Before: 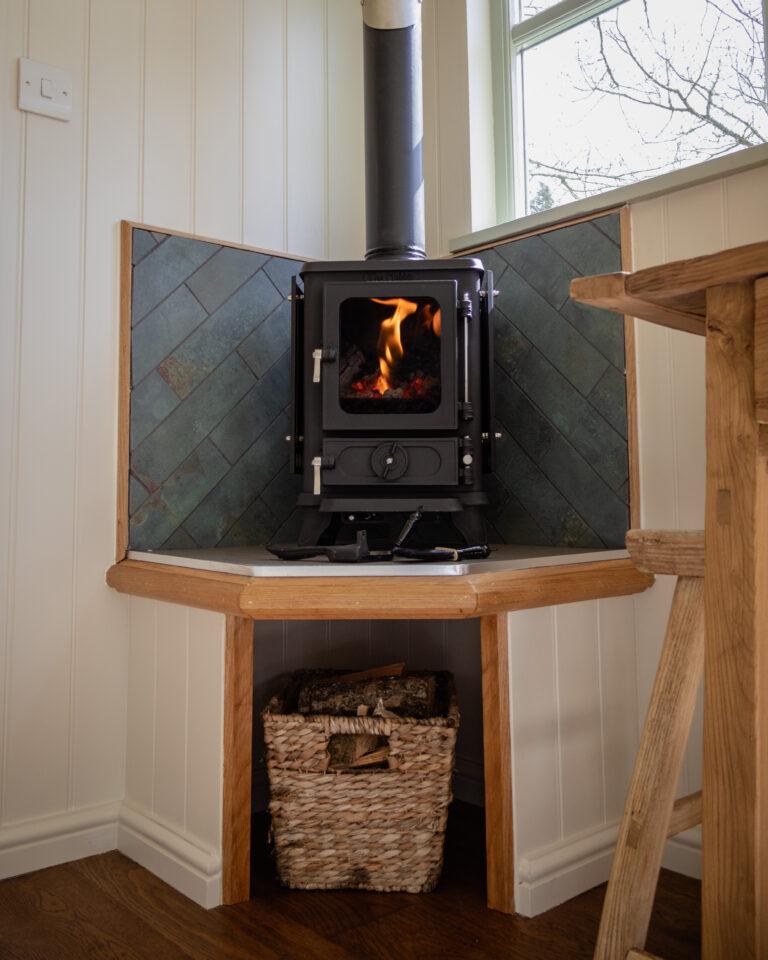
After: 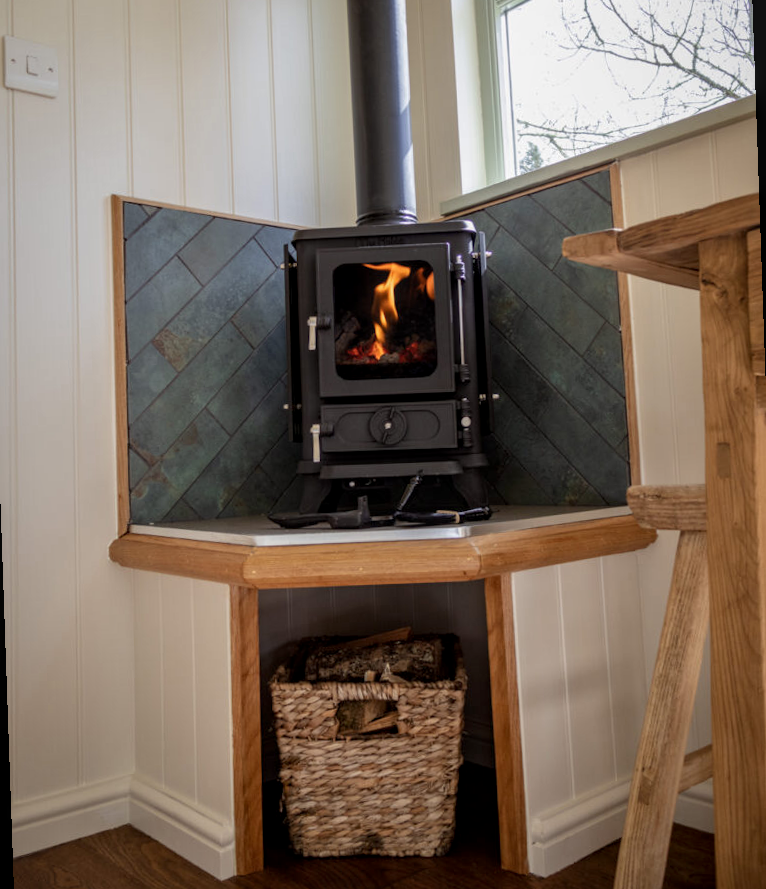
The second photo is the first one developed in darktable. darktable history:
rotate and perspective: rotation -2°, crop left 0.022, crop right 0.978, crop top 0.049, crop bottom 0.951
local contrast: on, module defaults
